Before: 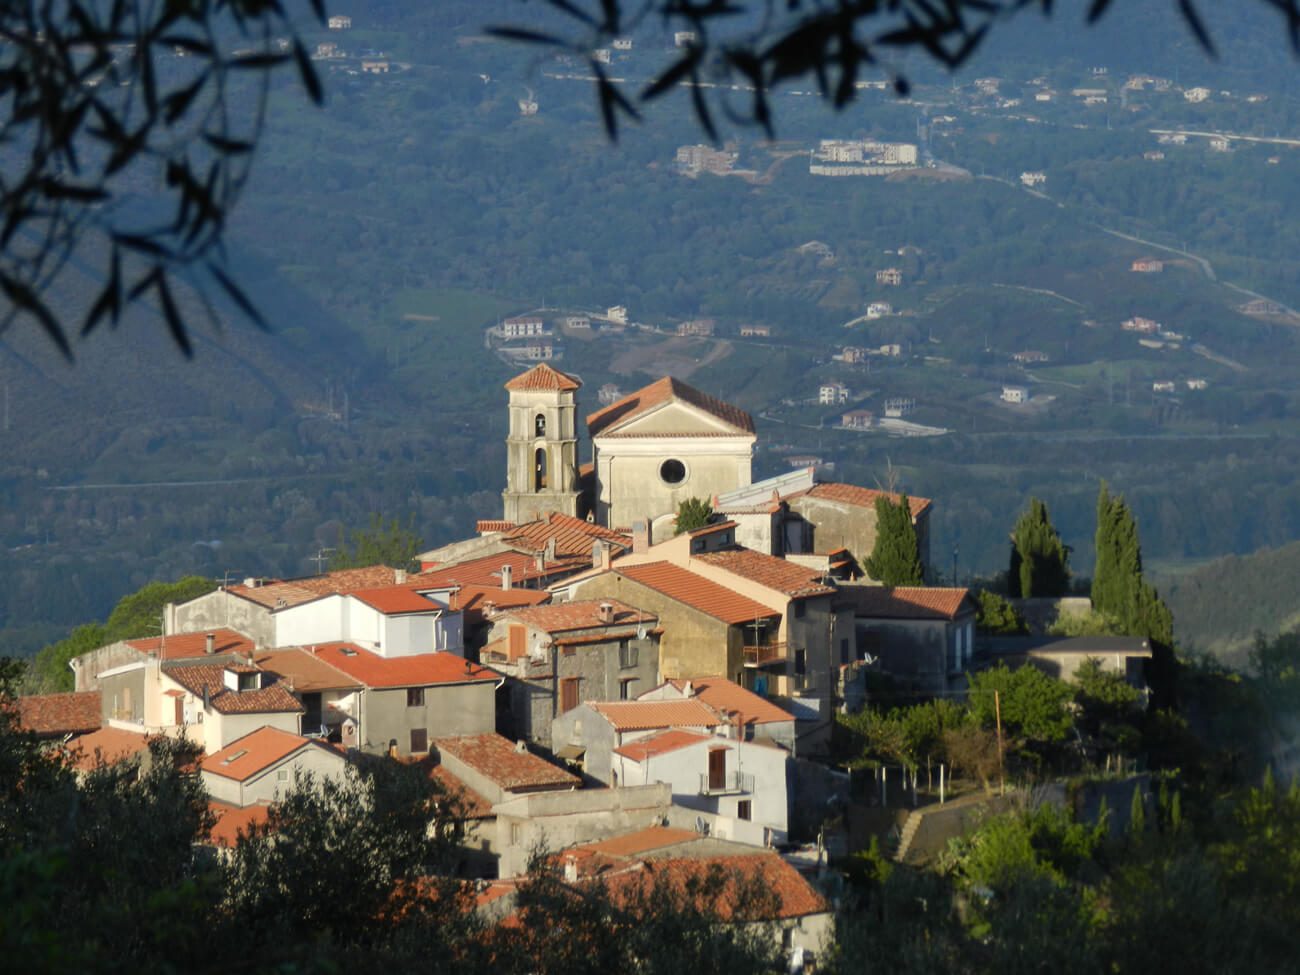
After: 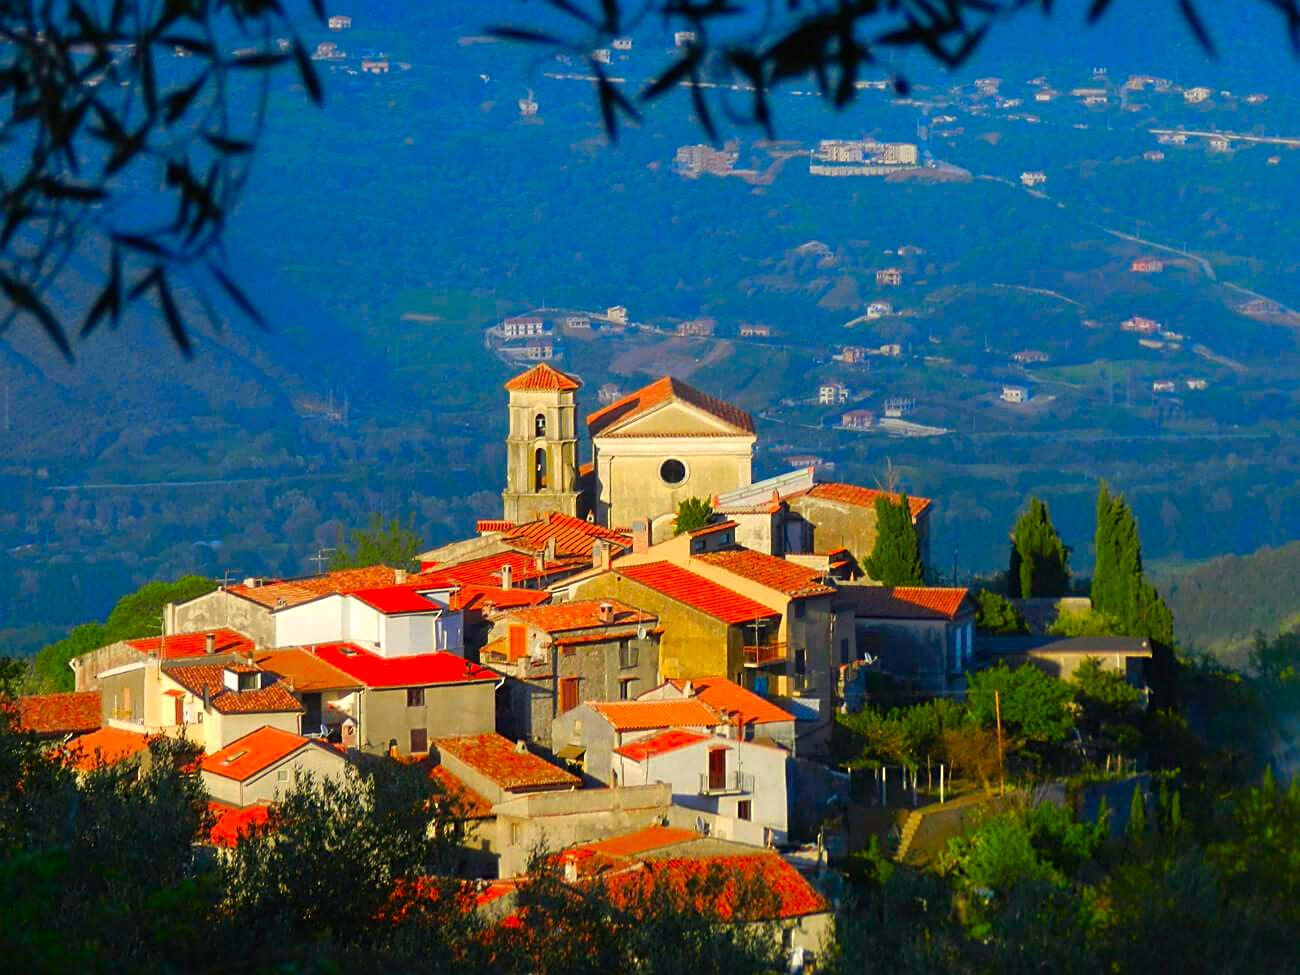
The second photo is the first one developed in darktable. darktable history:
color correction: highlights a* 1.59, highlights b* -1.66, saturation 2.44
sharpen: on, module defaults
